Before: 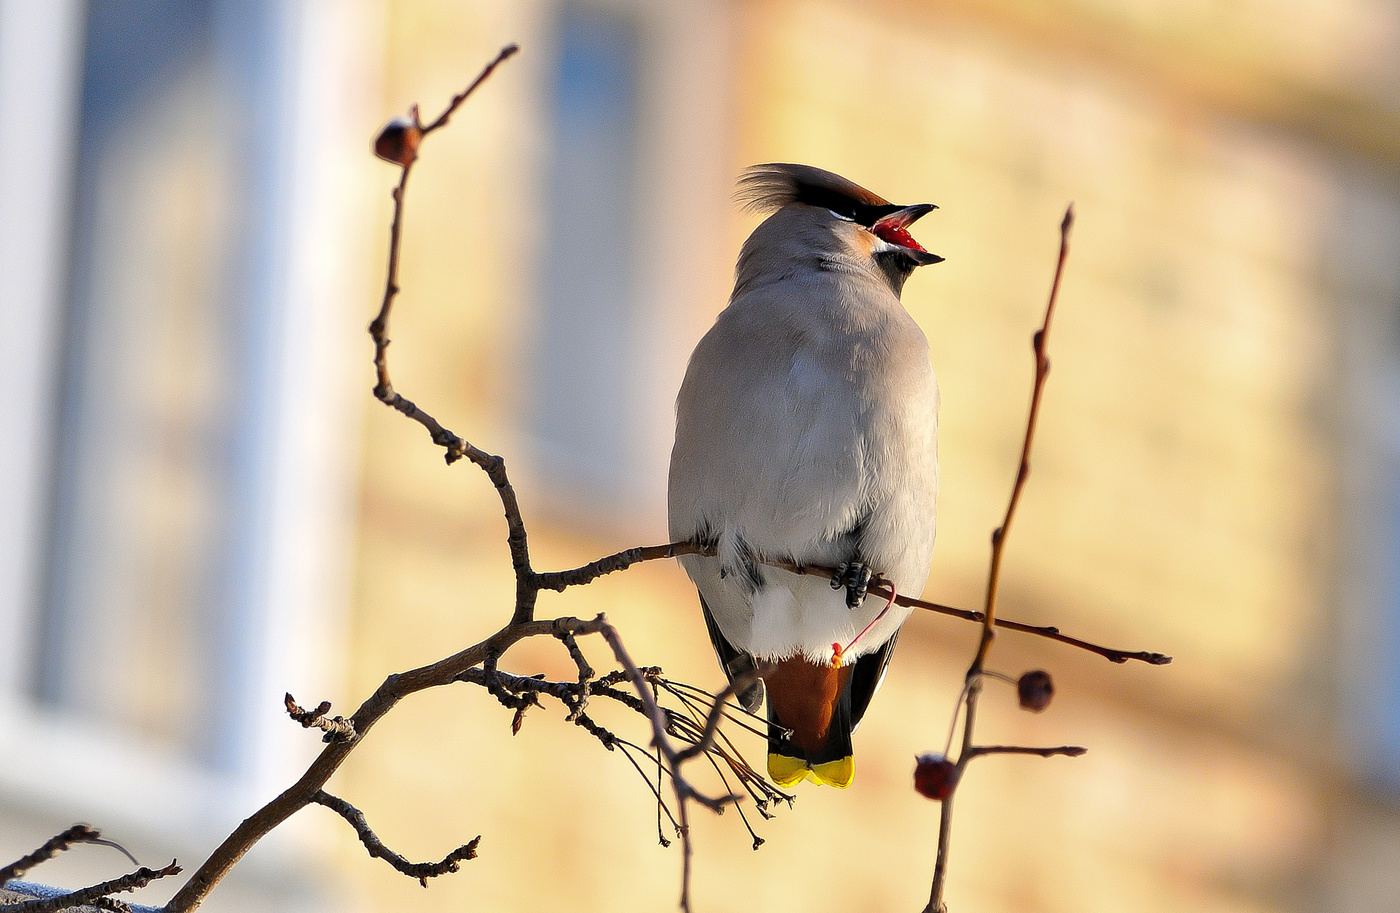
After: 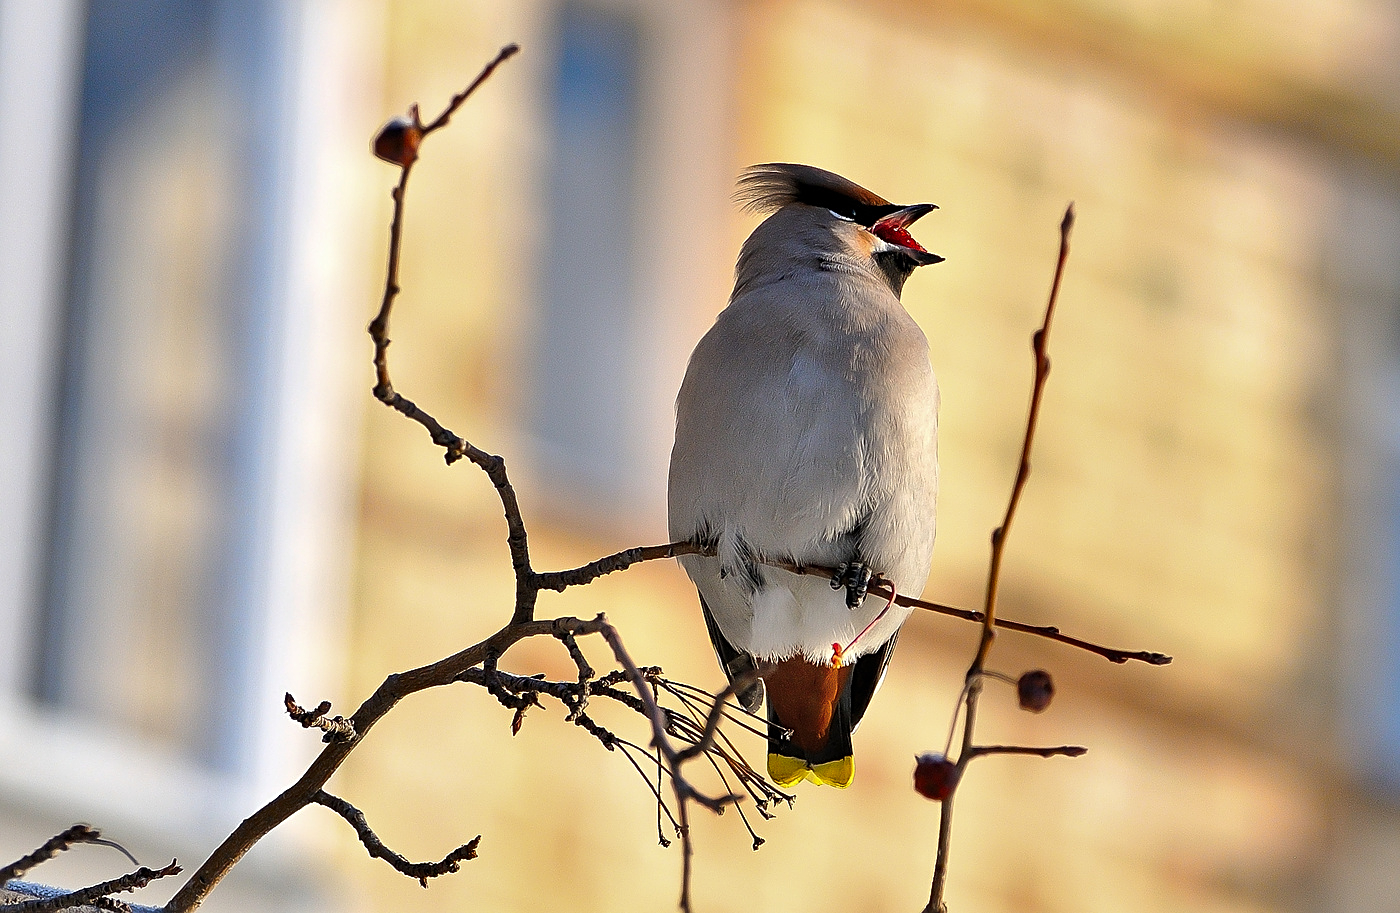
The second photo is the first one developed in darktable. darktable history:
sharpen: on, module defaults
shadows and highlights: shadows 32.42, highlights -46.23, compress 49.97%, soften with gaussian
